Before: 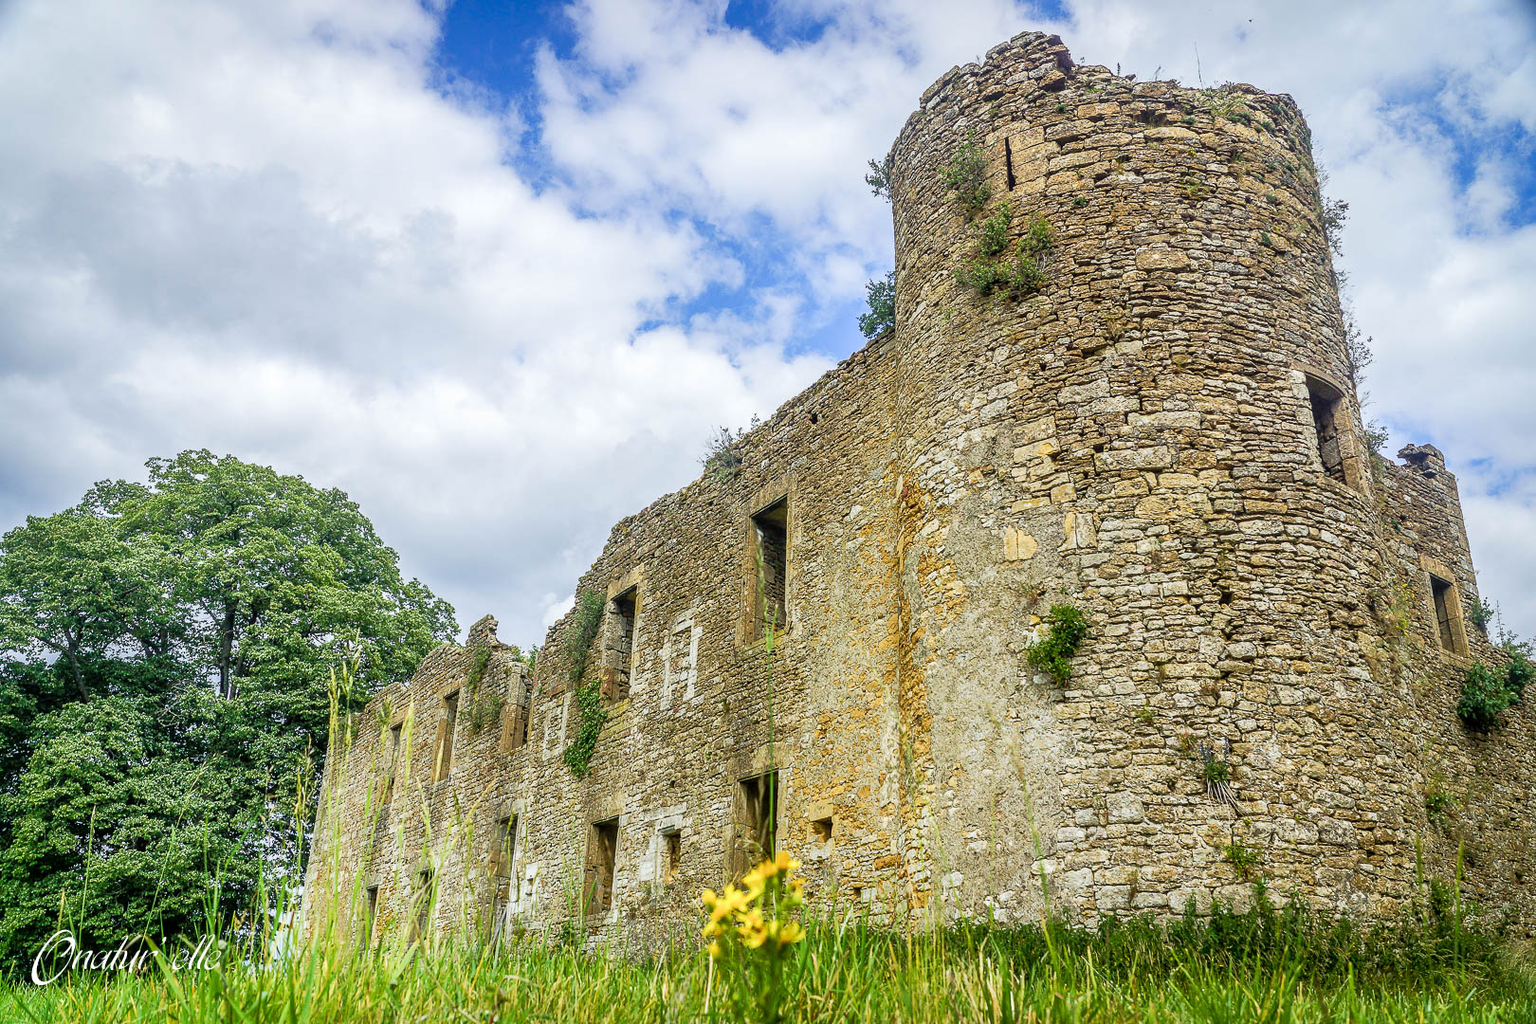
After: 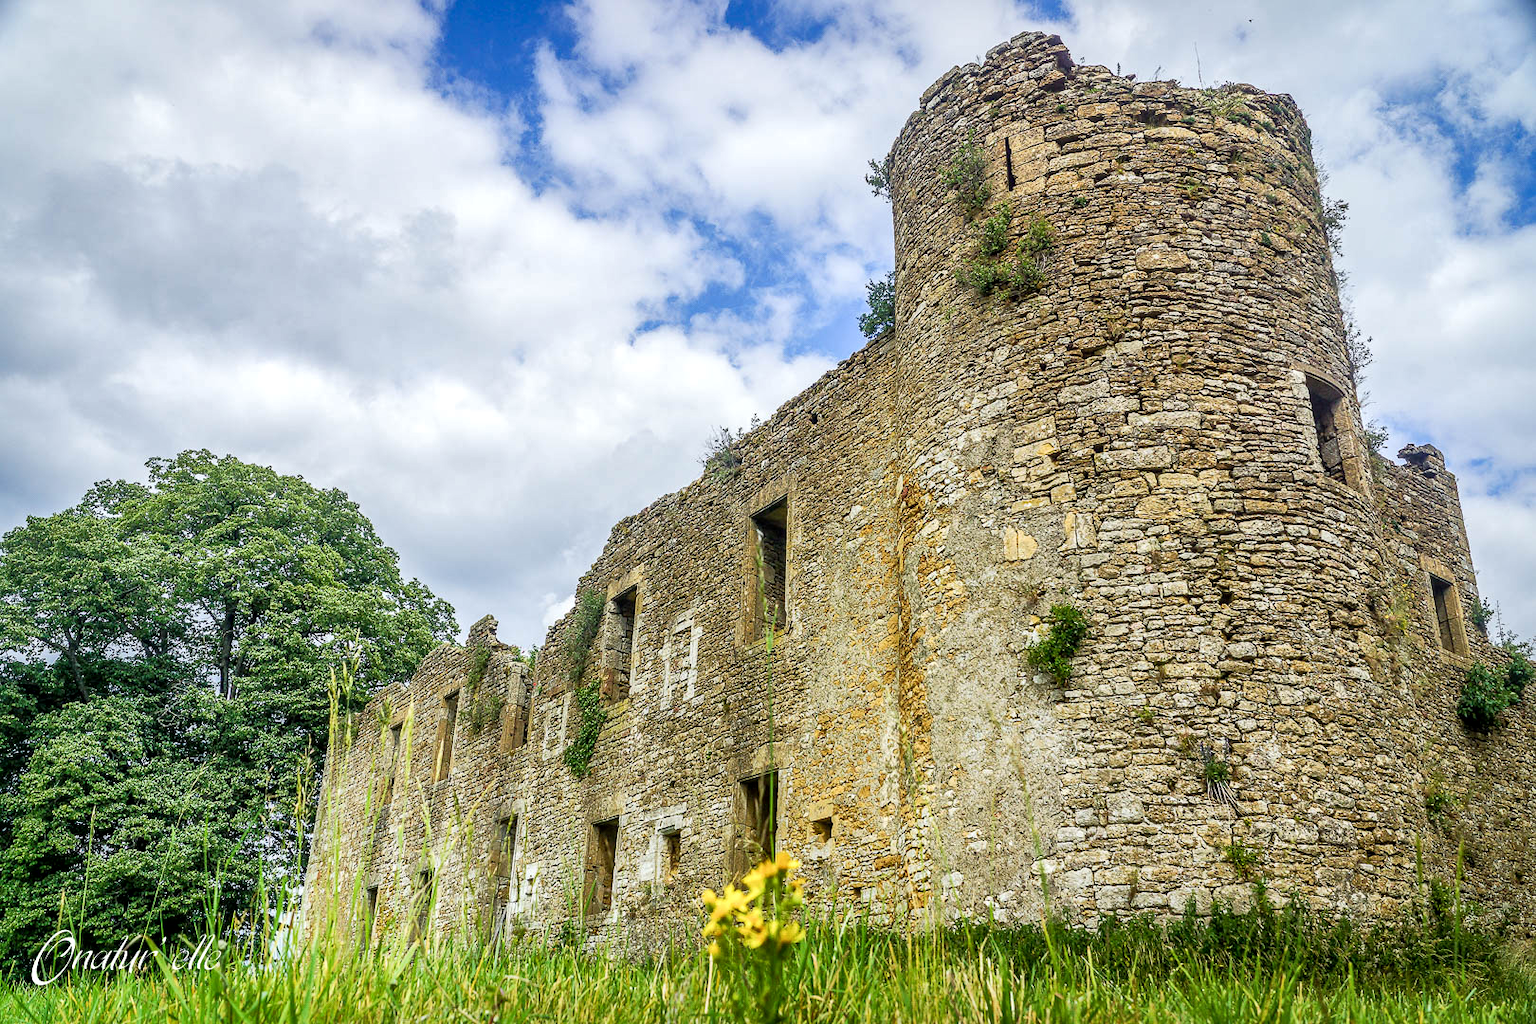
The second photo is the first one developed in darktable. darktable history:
local contrast: mode bilateral grid, contrast 20, coarseness 49, detail 130%, midtone range 0.2
